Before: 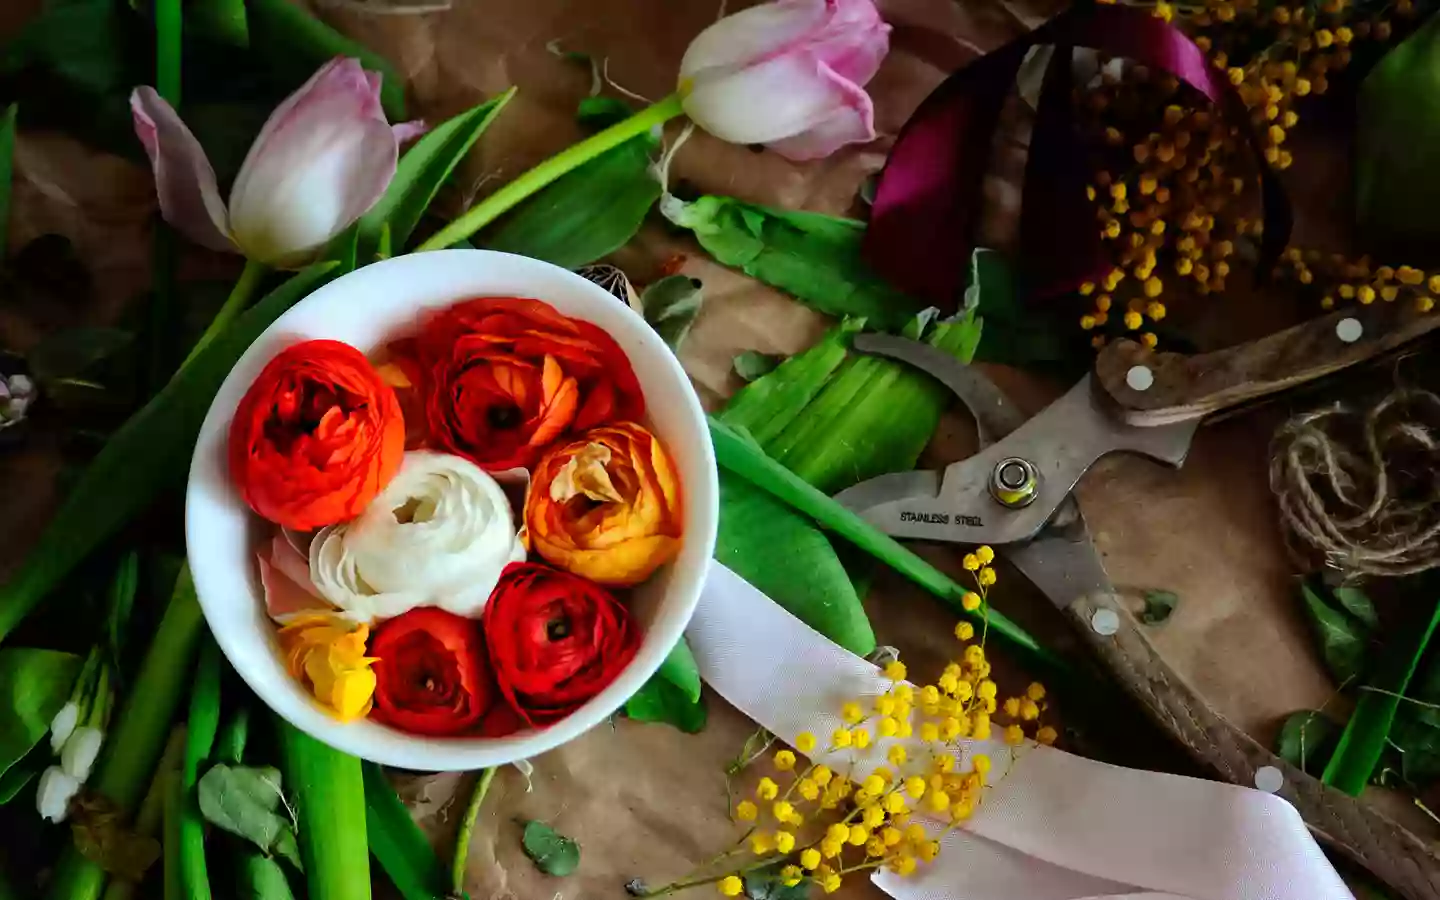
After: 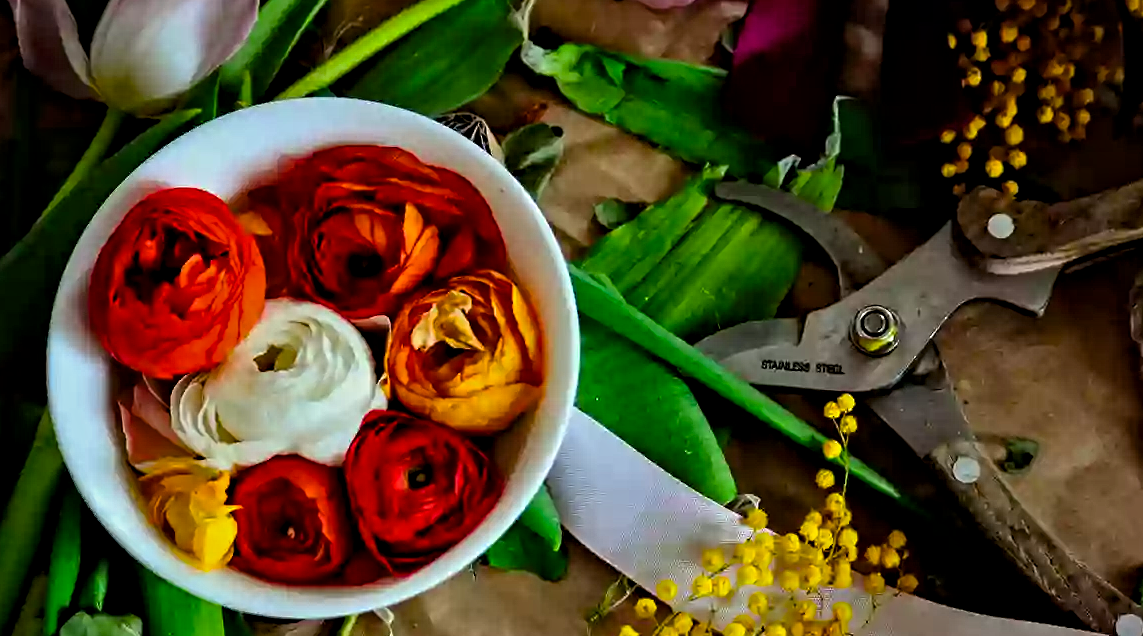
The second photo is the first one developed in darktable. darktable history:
color balance rgb: perceptual saturation grading › global saturation 30%, global vibrance 20%
crop: left 9.712%, top 16.928%, right 10.845%, bottom 12.332%
contrast equalizer: octaves 7, y [[0.5, 0.542, 0.583, 0.625, 0.667, 0.708], [0.5 ×6], [0.5 ×6], [0 ×6], [0 ×6]]
exposure: exposure -0.462 EV, compensate highlight preservation false
